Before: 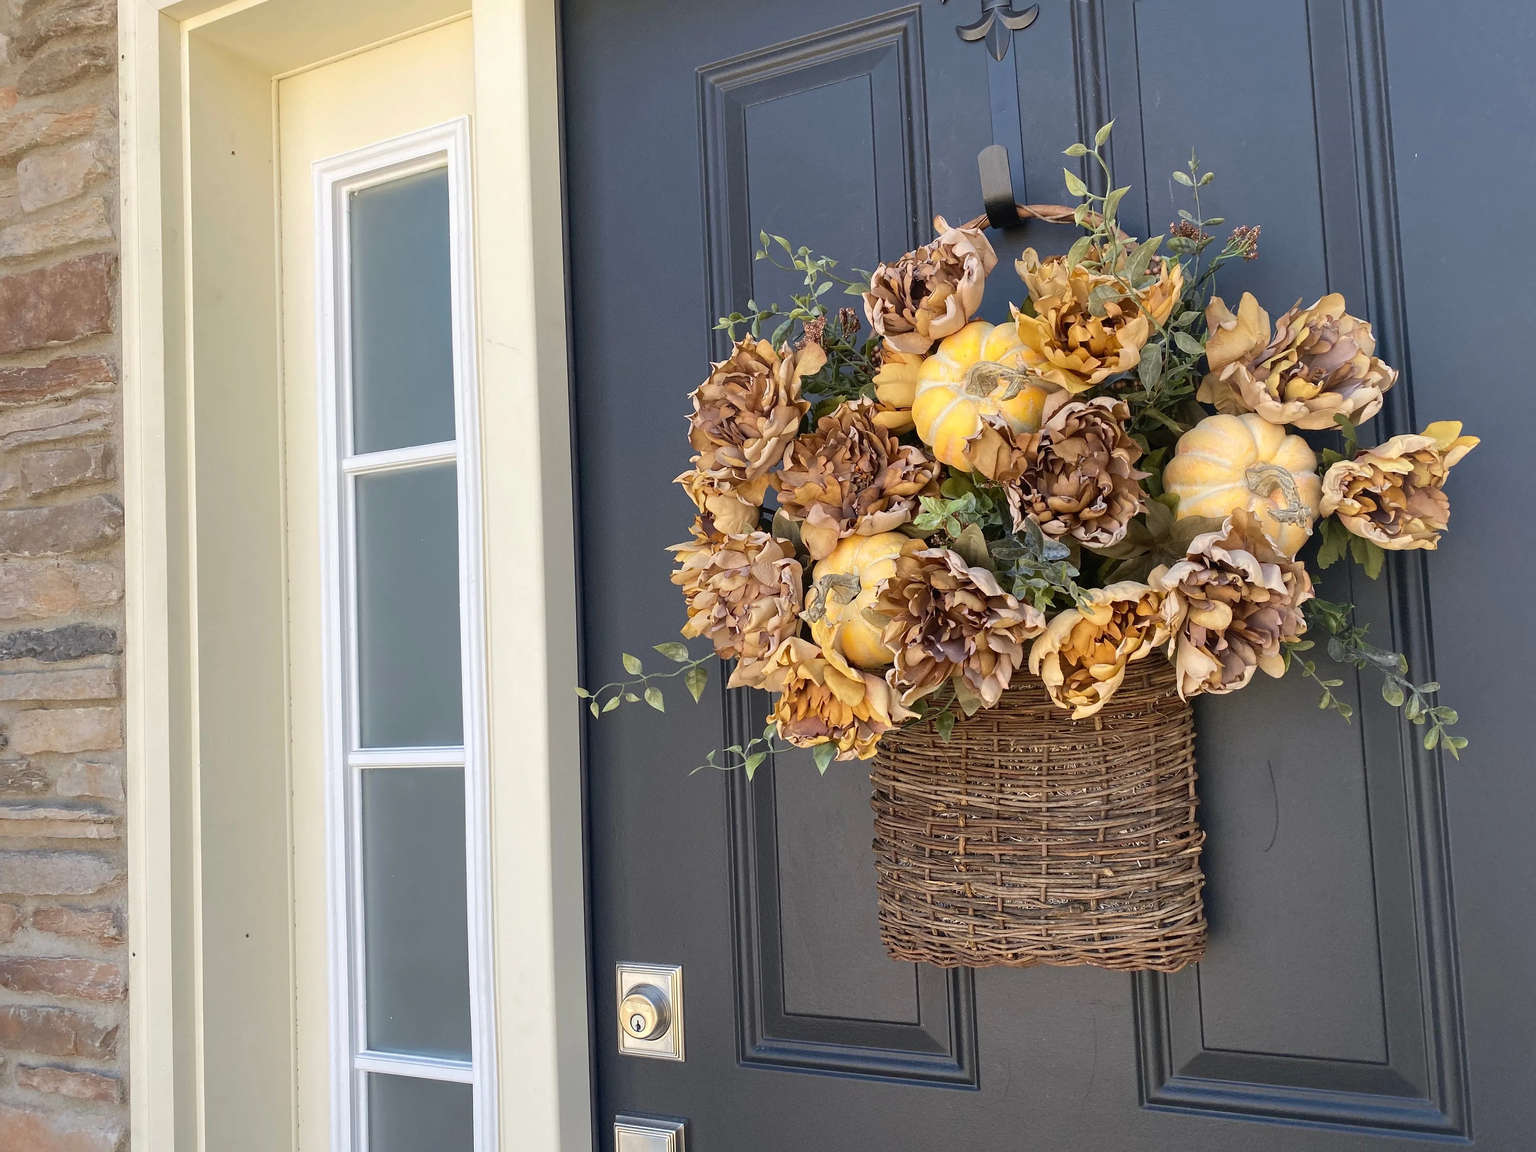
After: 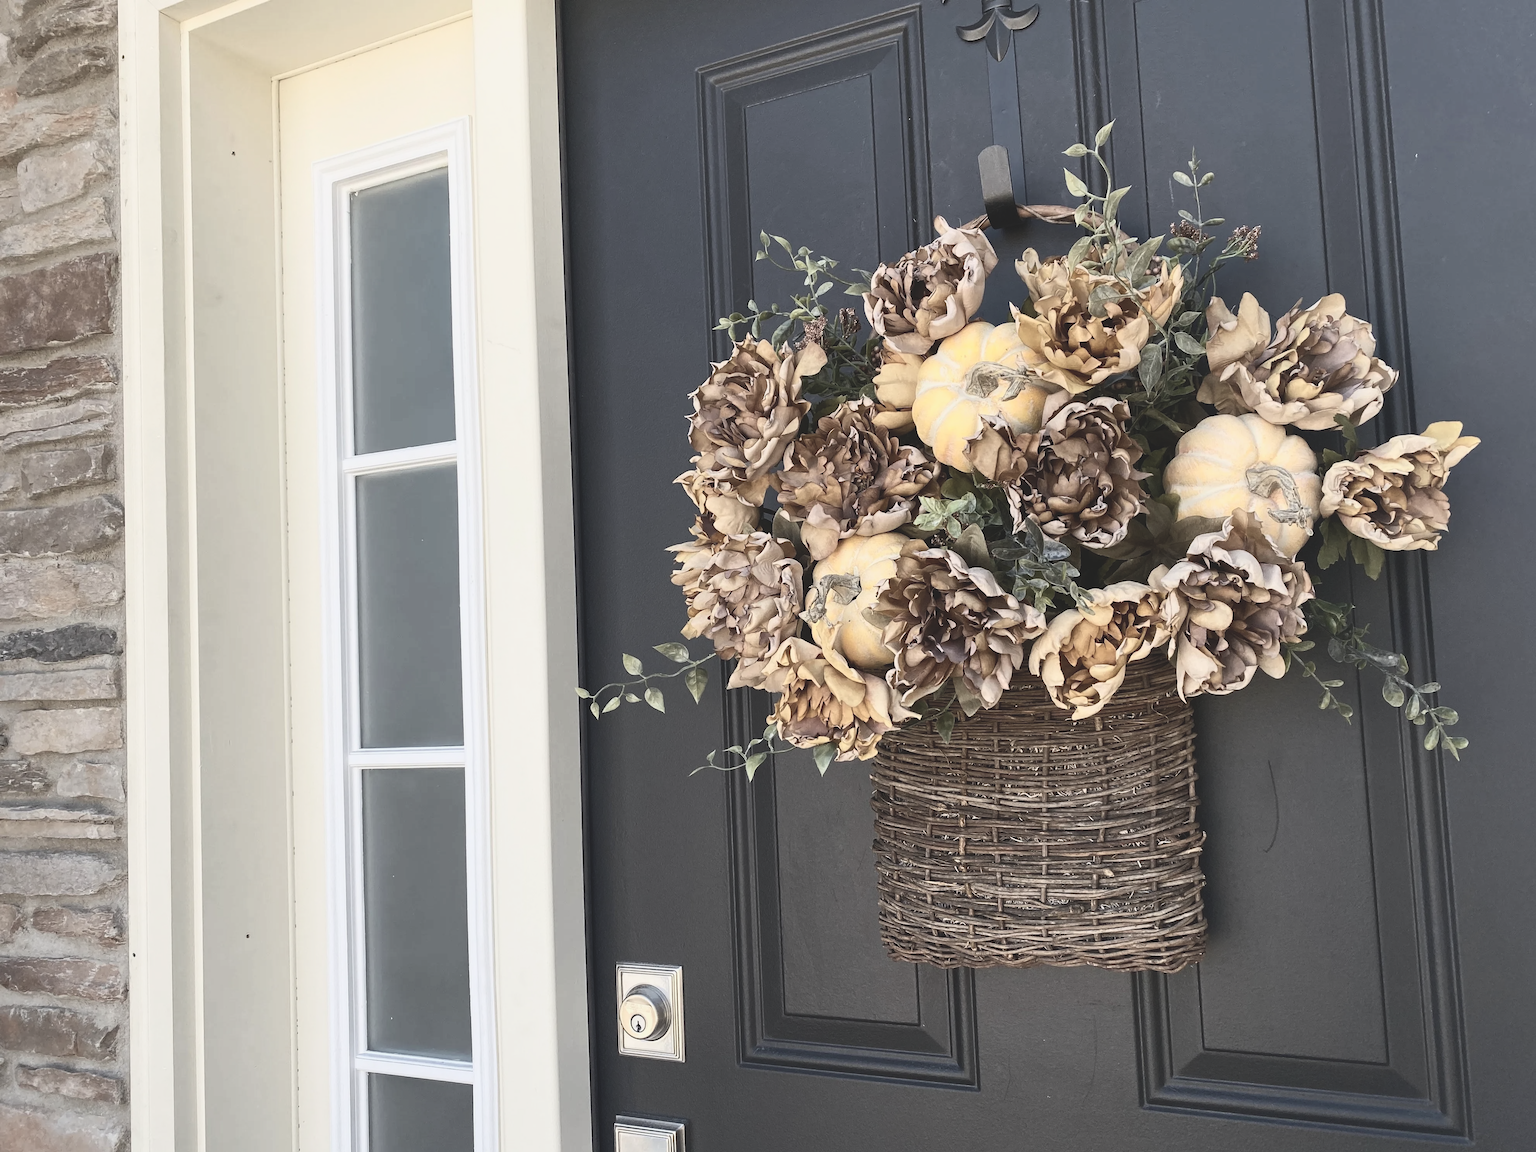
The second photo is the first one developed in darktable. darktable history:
contrast brightness saturation: contrast 0.57, brightness 0.57, saturation -0.34
exposure: black level correction -0.016, exposure -1.018 EV, compensate highlight preservation false
